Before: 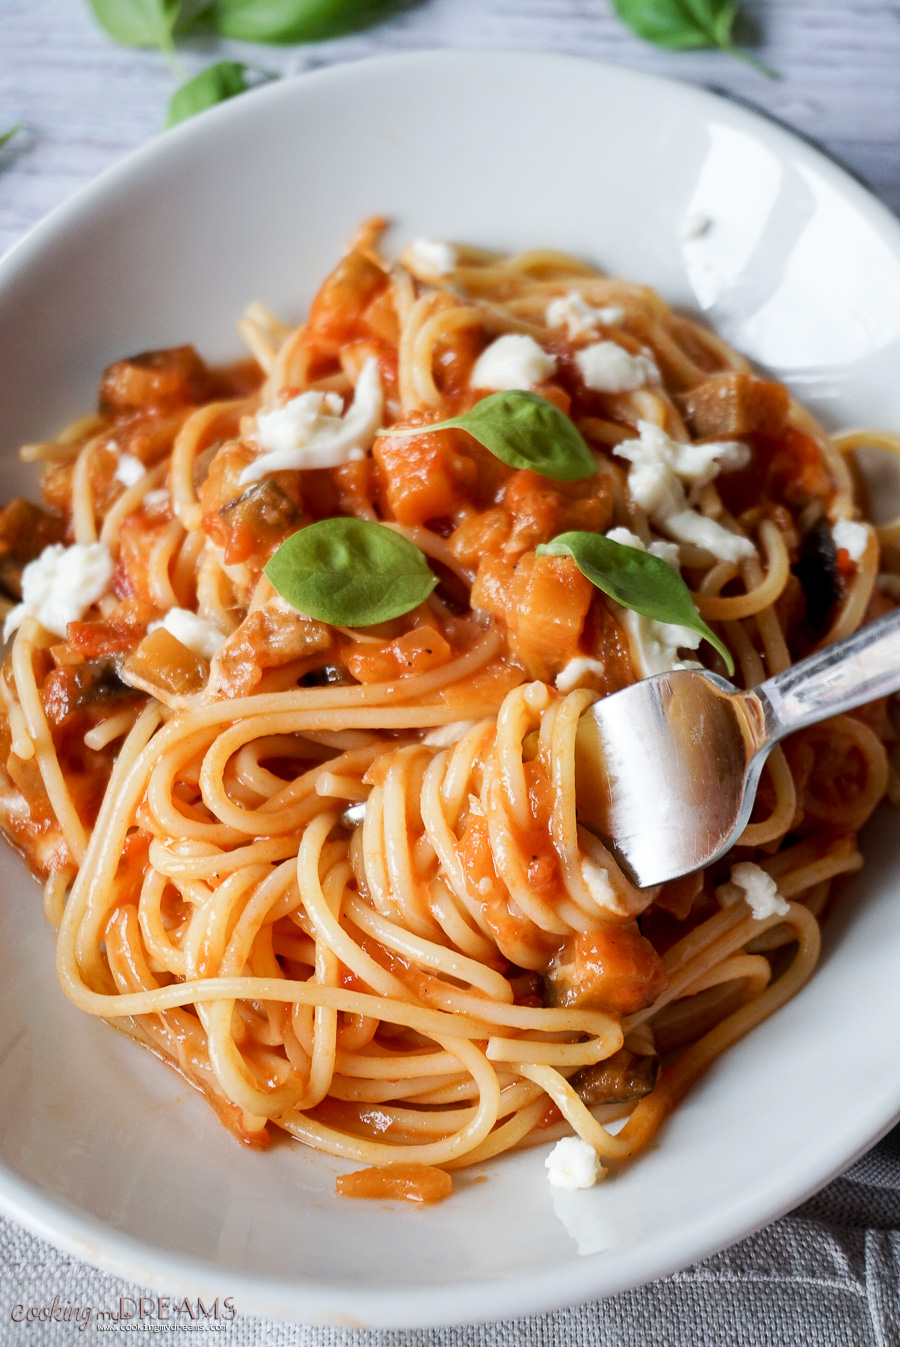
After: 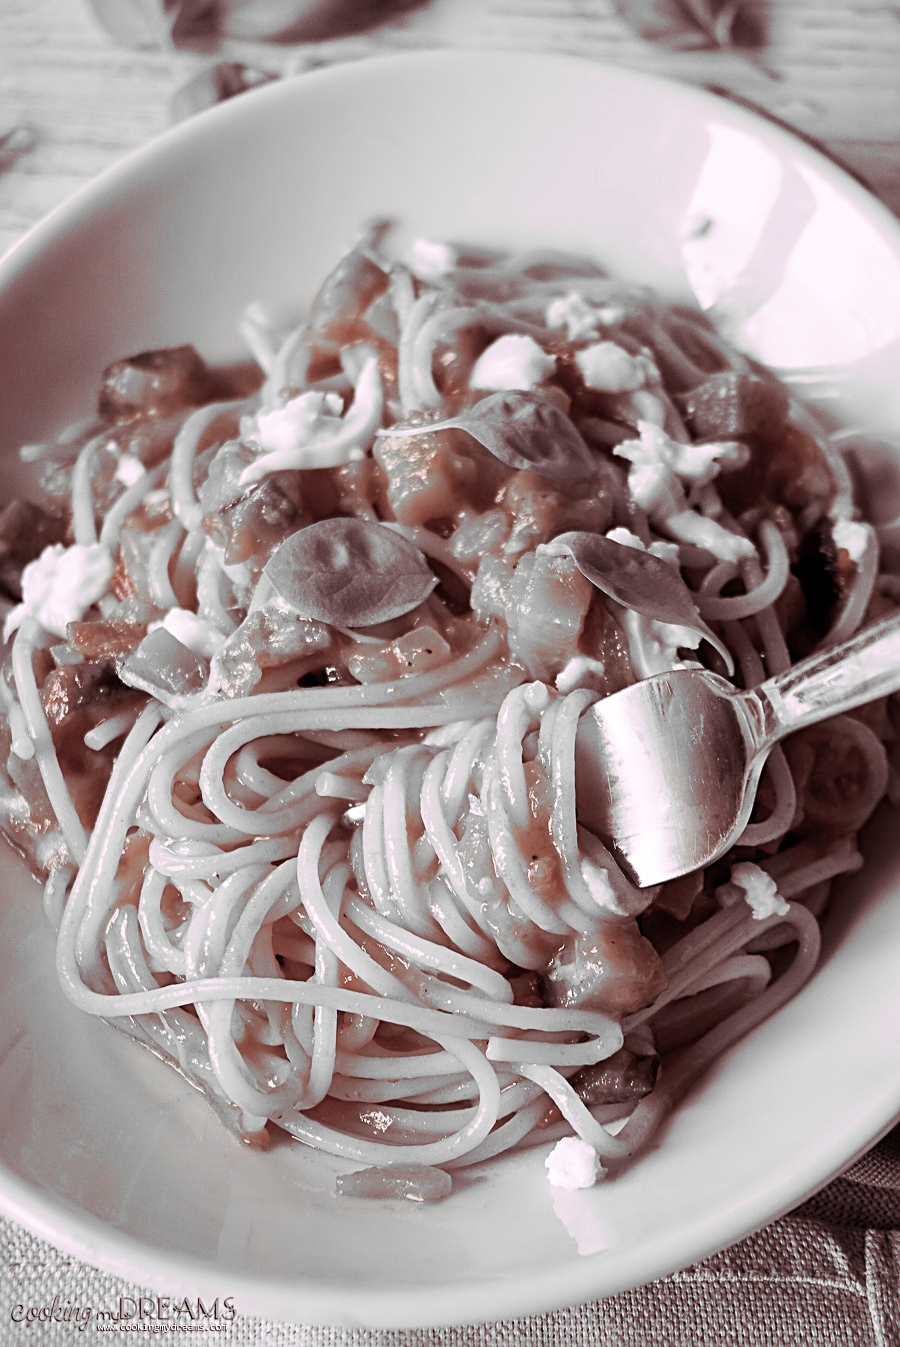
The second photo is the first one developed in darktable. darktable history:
color zones: curves: ch1 [(0, 0.006) (0.094, 0.285) (0.171, 0.001) (0.429, 0.001) (0.571, 0.003) (0.714, 0.004) (0.857, 0.004) (1, 0.006)]
split-toning: highlights › hue 298.8°, highlights › saturation 0.73, compress 41.76%
sharpen: radius 3.119
